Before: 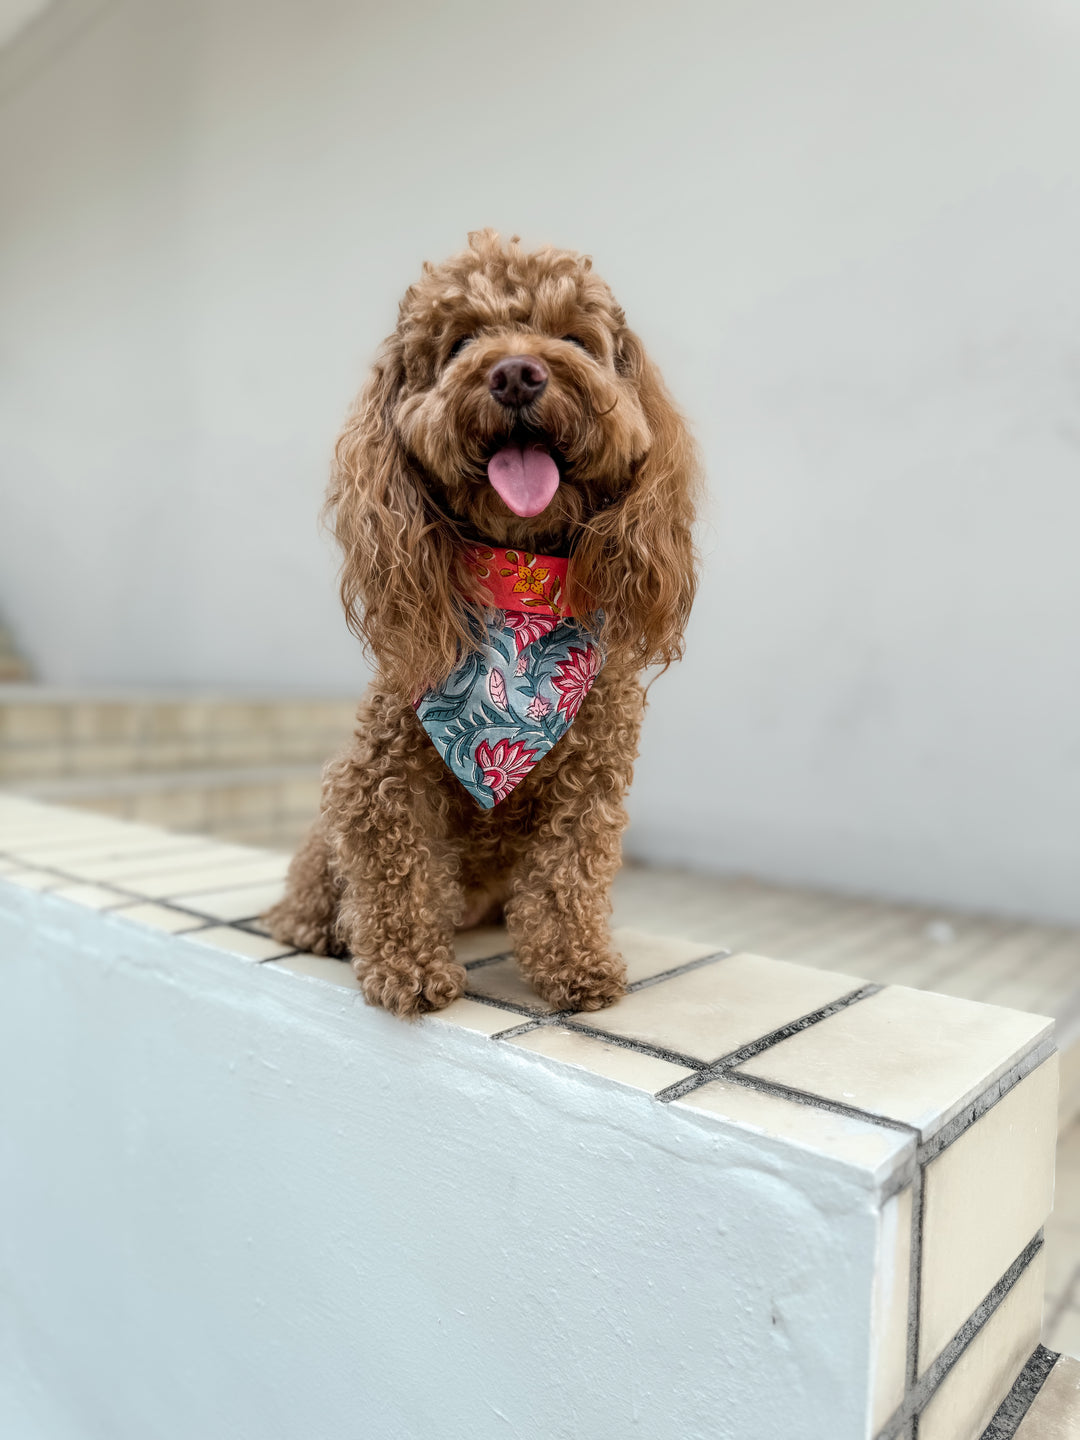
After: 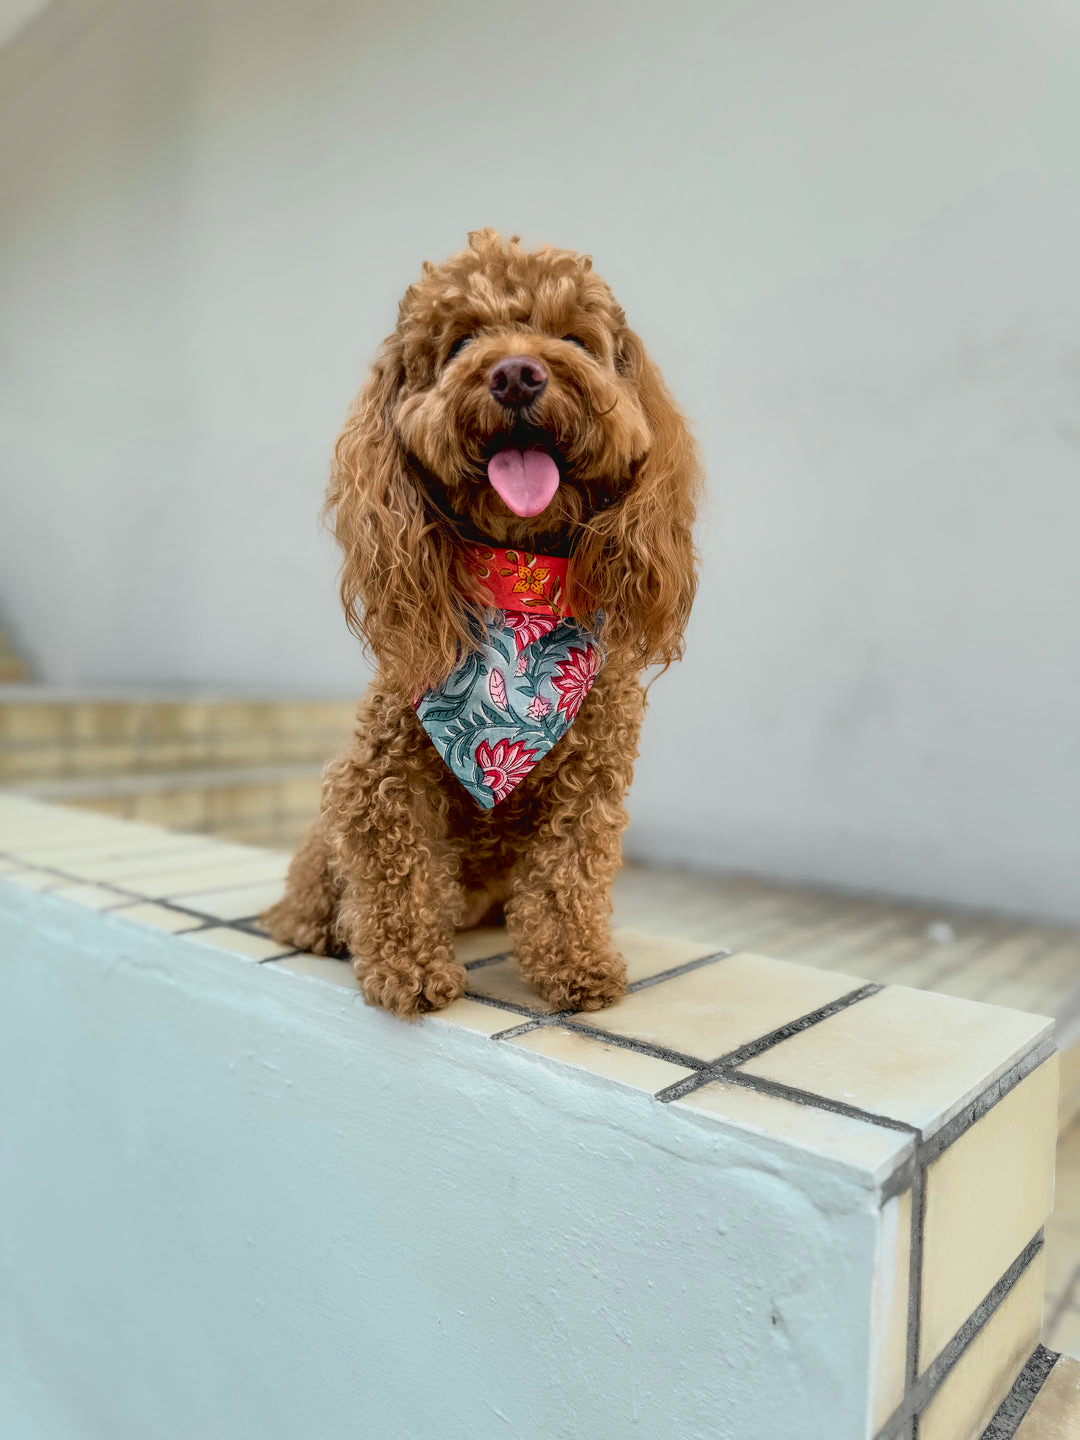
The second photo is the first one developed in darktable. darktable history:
shadows and highlights: shadows 40, highlights -60
tone curve: curves: ch0 [(0, 0.024) (0.031, 0.027) (0.113, 0.069) (0.198, 0.18) (0.304, 0.303) (0.441, 0.462) (0.557, 0.6) (0.711, 0.79) (0.812, 0.878) (0.927, 0.935) (1, 0.963)]; ch1 [(0, 0) (0.222, 0.2) (0.343, 0.325) (0.45, 0.441) (0.502, 0.501) (0.527, 0.534) (0.55, 0.561) (0.632, 0.656) (0.735, 0.754) (1, 1)]; ch2 [(0, 0) (0.249, 0.222) (0.352, 0.348) (0.424, 0.439) (0.476, 0.482) (0.499, 0.501) (0.517, 0.516) (0.532, 0.544) (0.558, 0.585) (0.596, 0.629) (0.726, 0.745) (0.82, 0.796) (0.998, 0.928)], color space Lab, independent channels, preserve colors none
